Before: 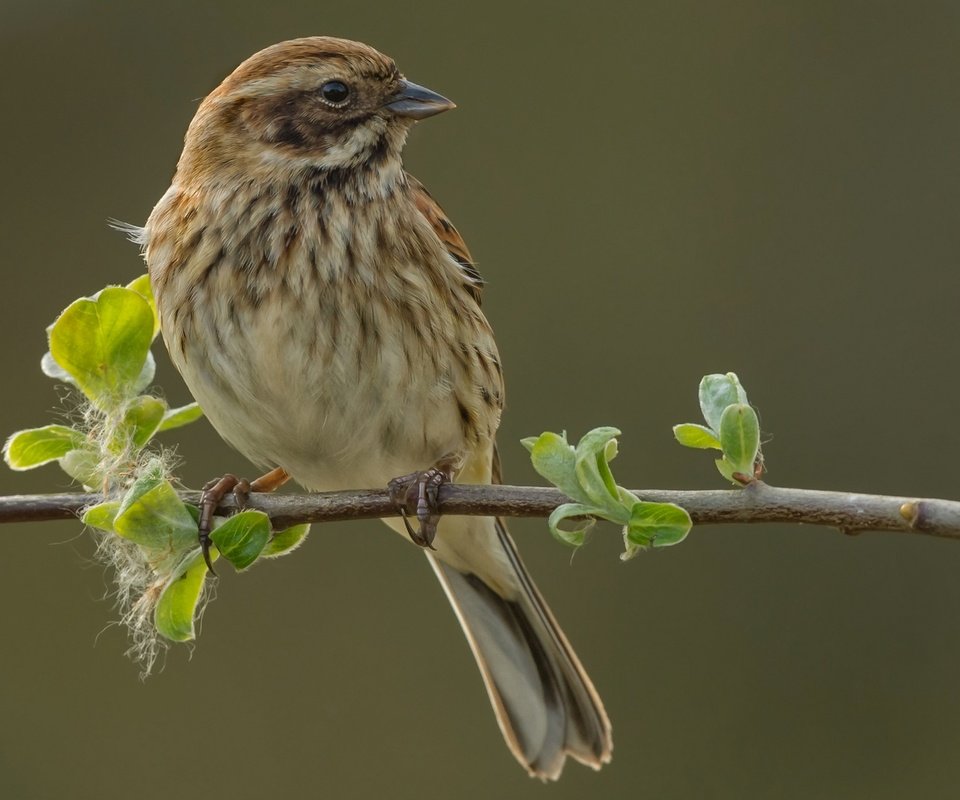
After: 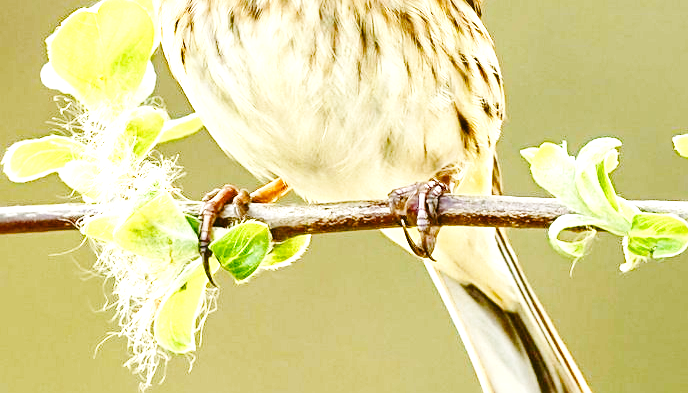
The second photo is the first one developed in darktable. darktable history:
sharpen: radius 2.51, amount 0.33
crop: top 36.143%, right 28.328%, bottom 14.61%
color balance rgb: power › hue 72.41°, highlights gain › chroma 0.176%, highlights gain › hue 330.58°, perceptual saturation grading › global saturation 45.137%, perceptual saturation grading › highlights -50.223%, perceptual saturation grading › shadows 30.497%, global vibrance 6.746%, saturation formula JzAzBz (2021)
base curve: curves: ch0 [(0, 0) (0.036, 0.025) (0.121, 0.166) (0.206, 0.329) (0.605, 0.79) (1, 1)], preserve colors none
exposure: exposure 2.235 EV, compensate exposure bias true, compensate highlight preservation false
